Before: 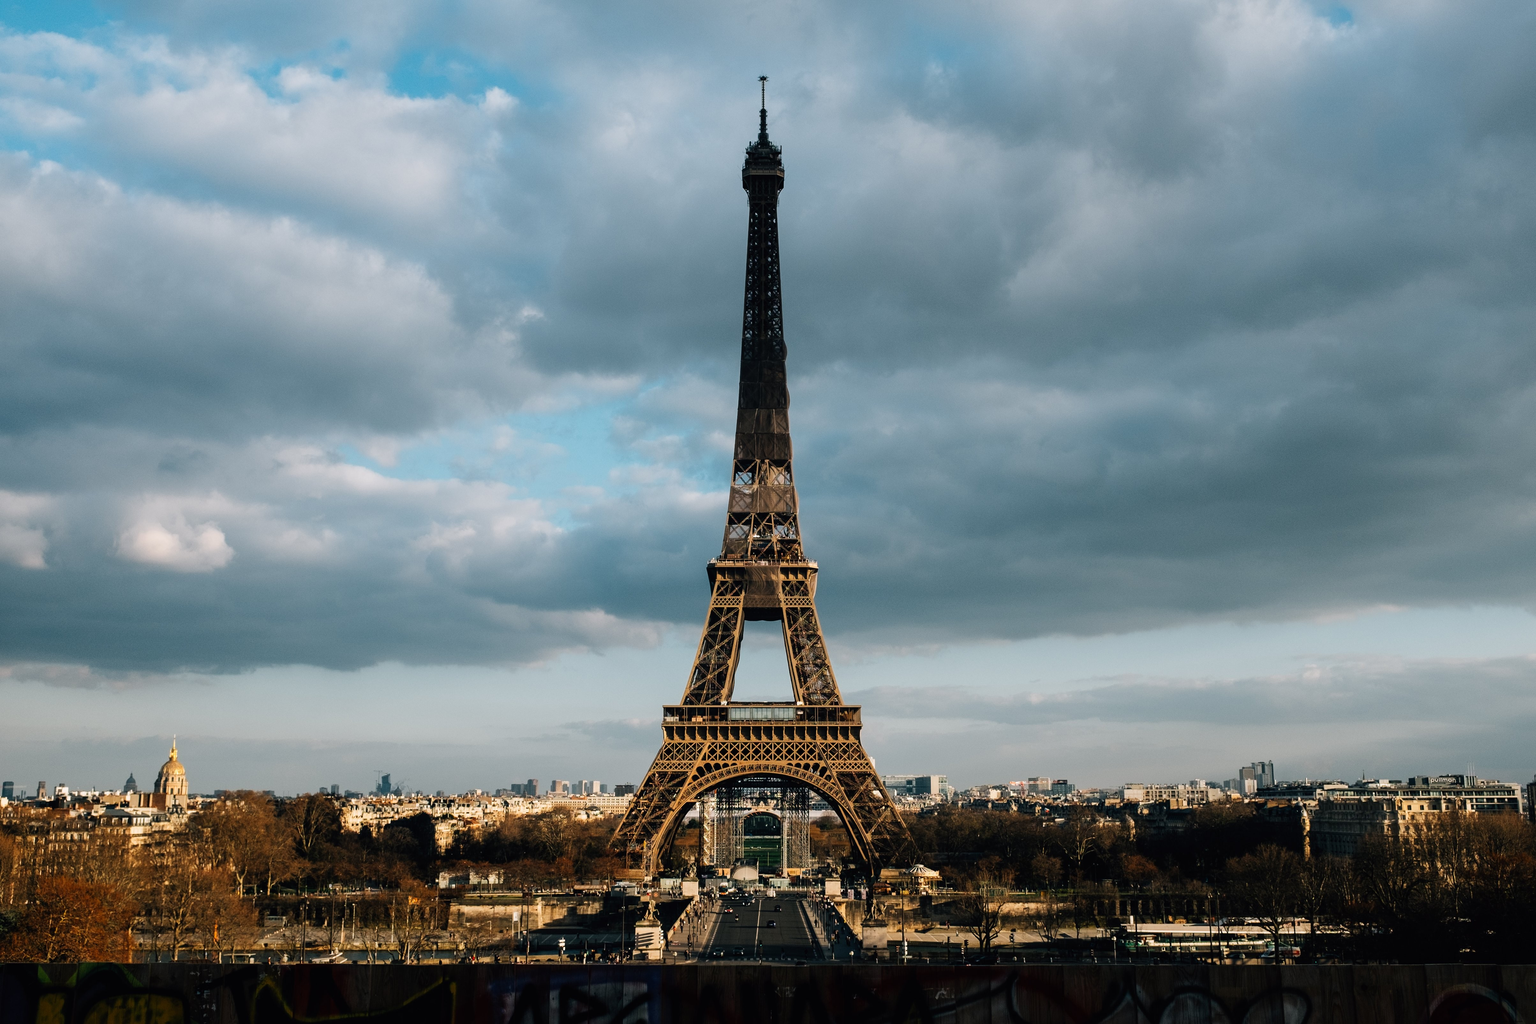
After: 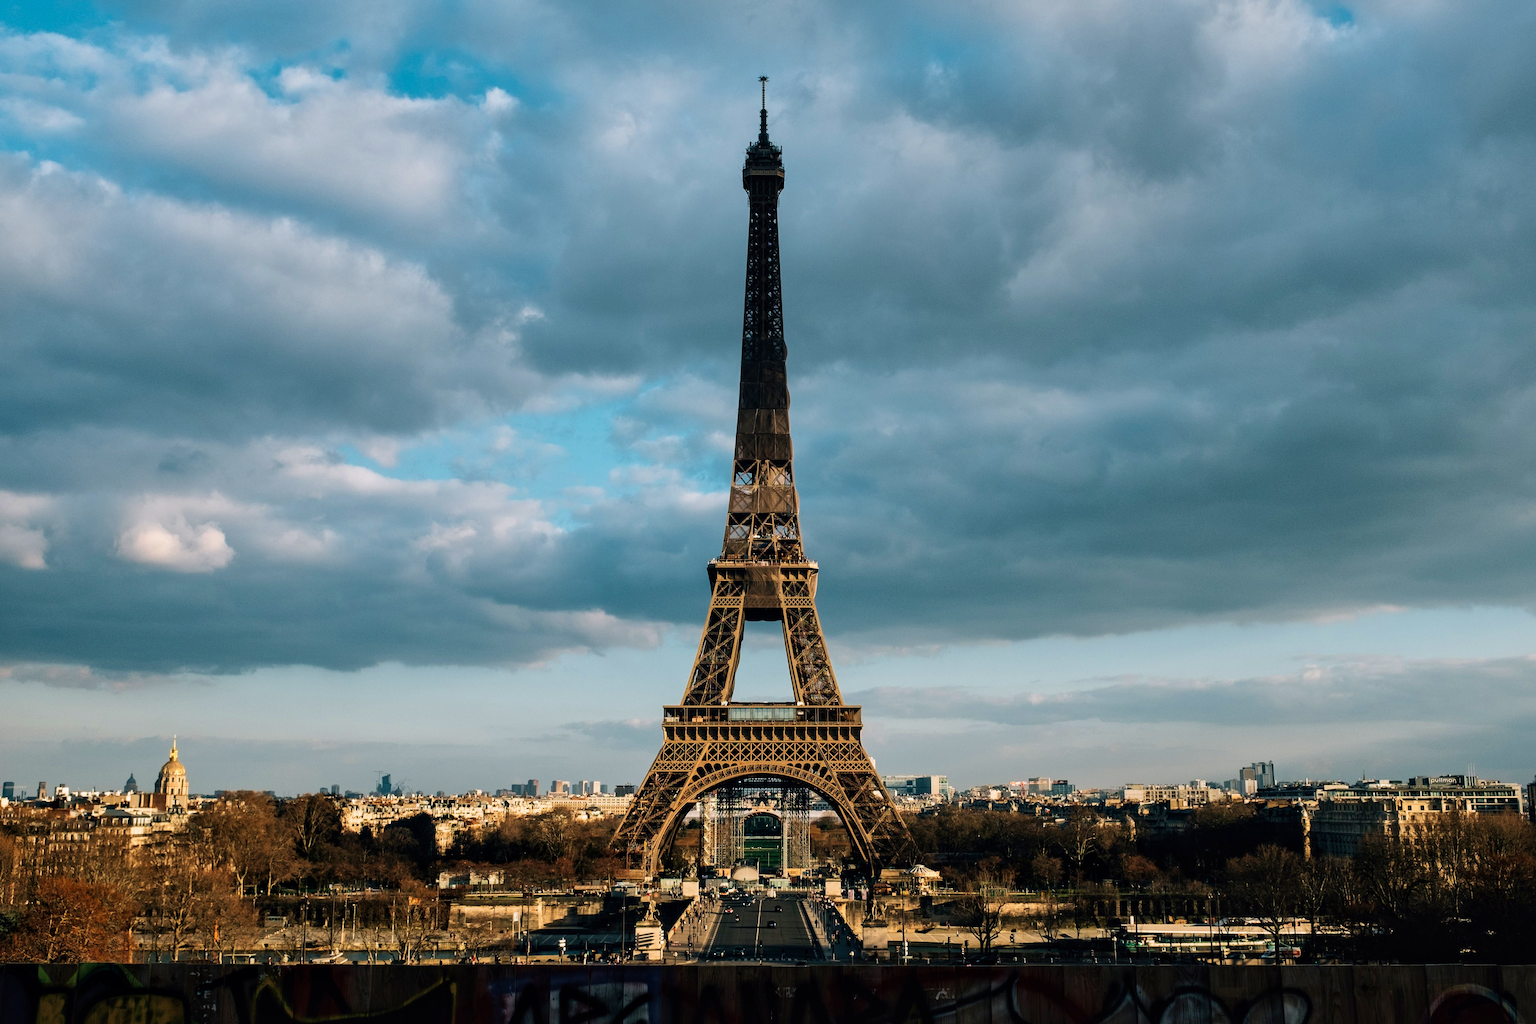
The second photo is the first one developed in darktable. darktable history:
shadows and highlights: radius 337.11, shadows 28.39, soften with gaussian
local contrast: mode bilateral grid, contrast 20, coarseness 50, detail 119%, midtone range 0.2
velvia: strength 39.95%
